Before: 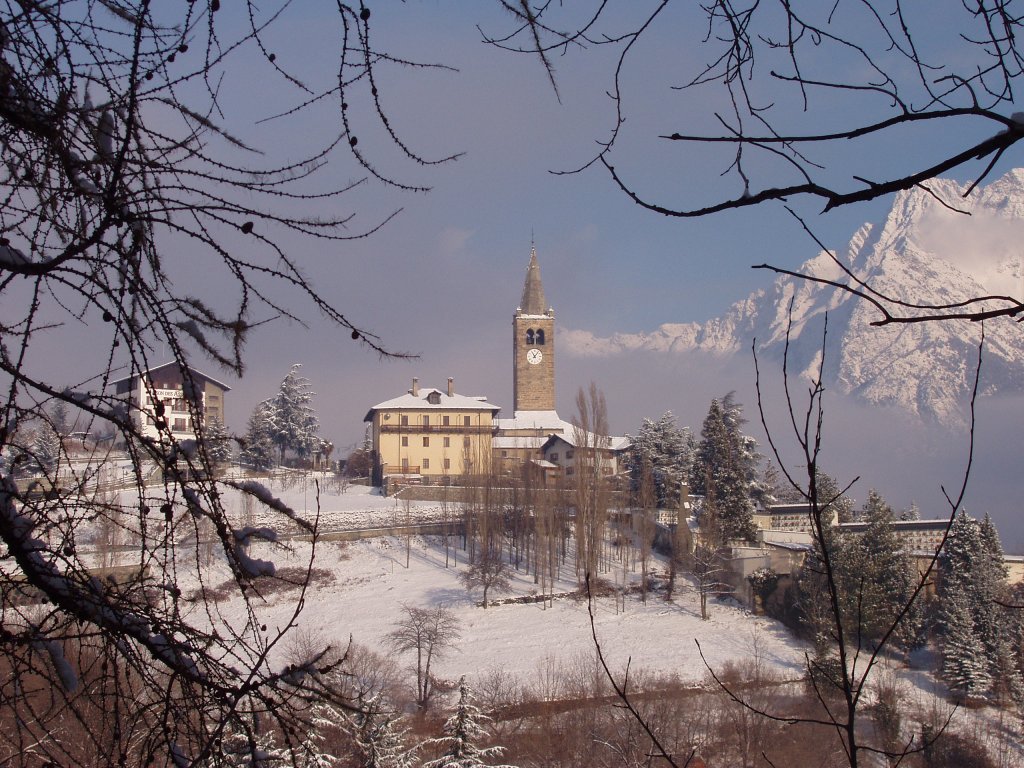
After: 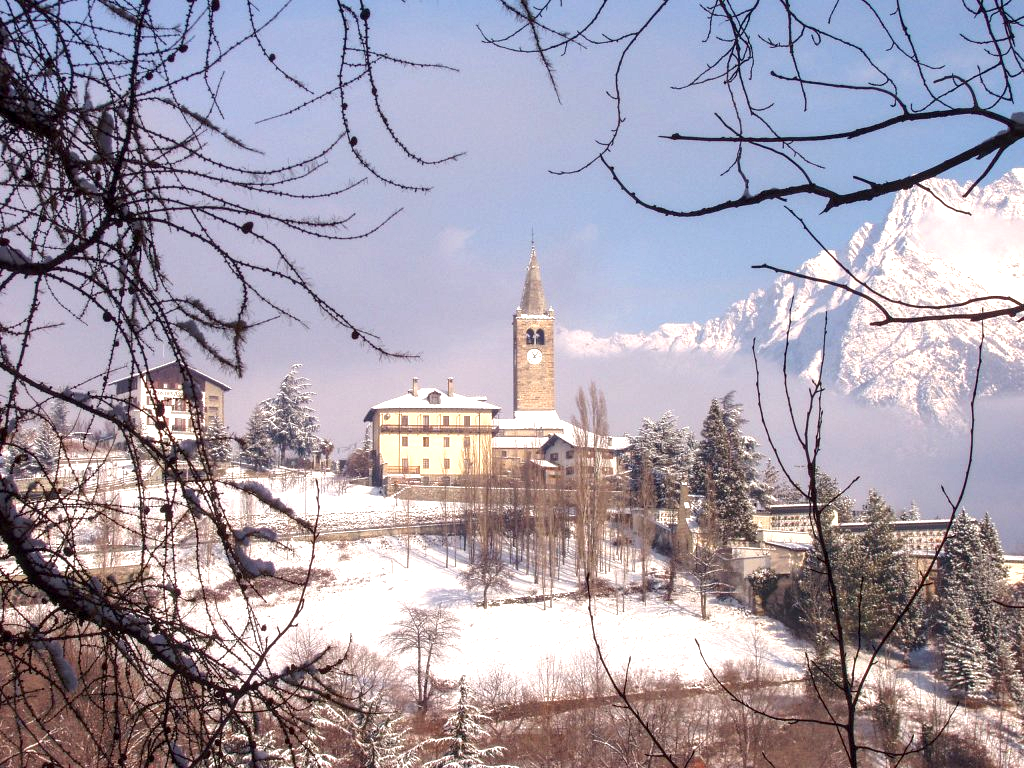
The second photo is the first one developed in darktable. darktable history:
exposure: black level correction 0.001, exposure 1.118 EV, compensate highlight preservation false
local contrast: on, module defaults
